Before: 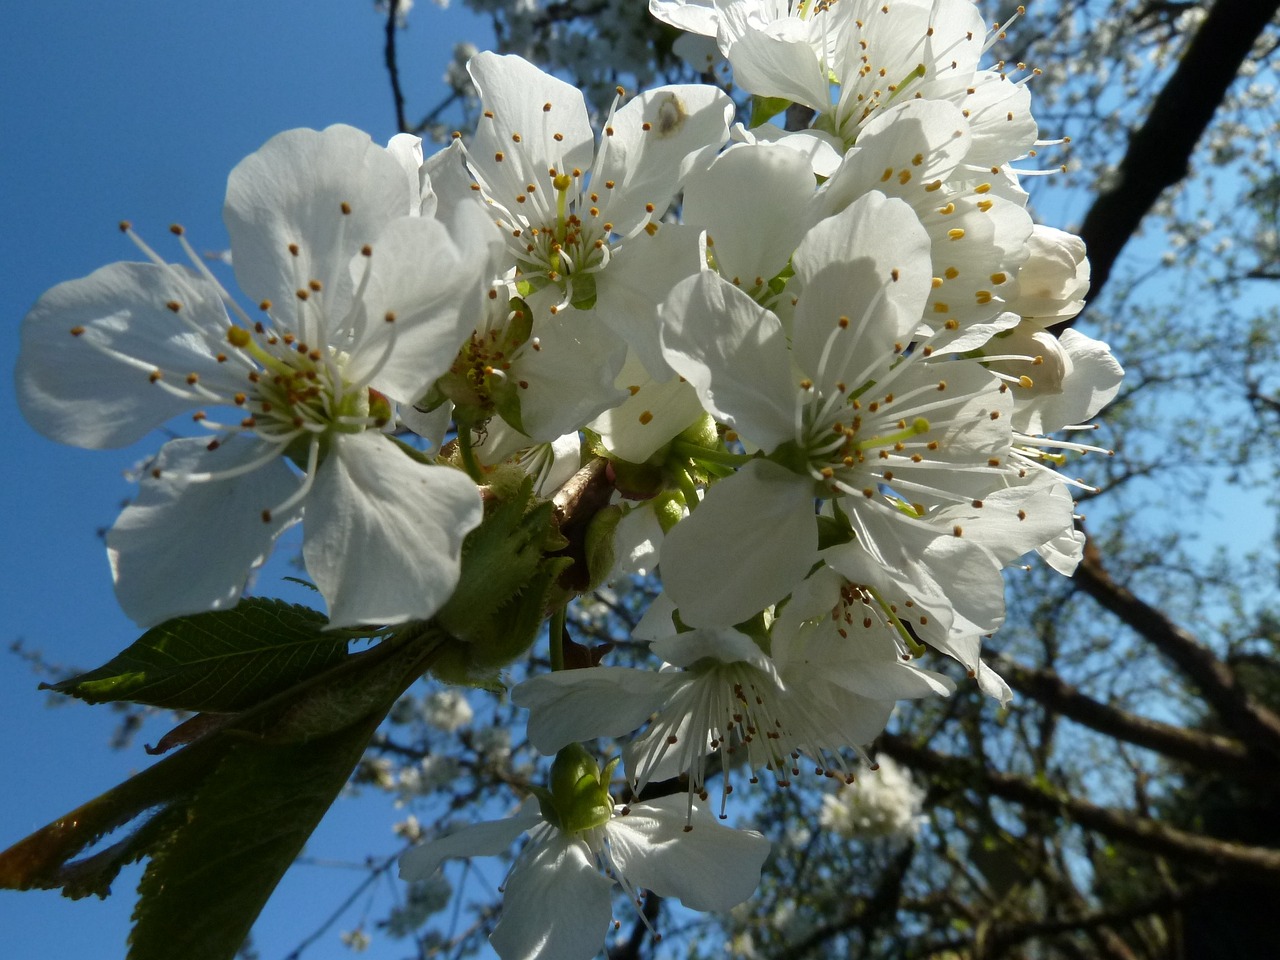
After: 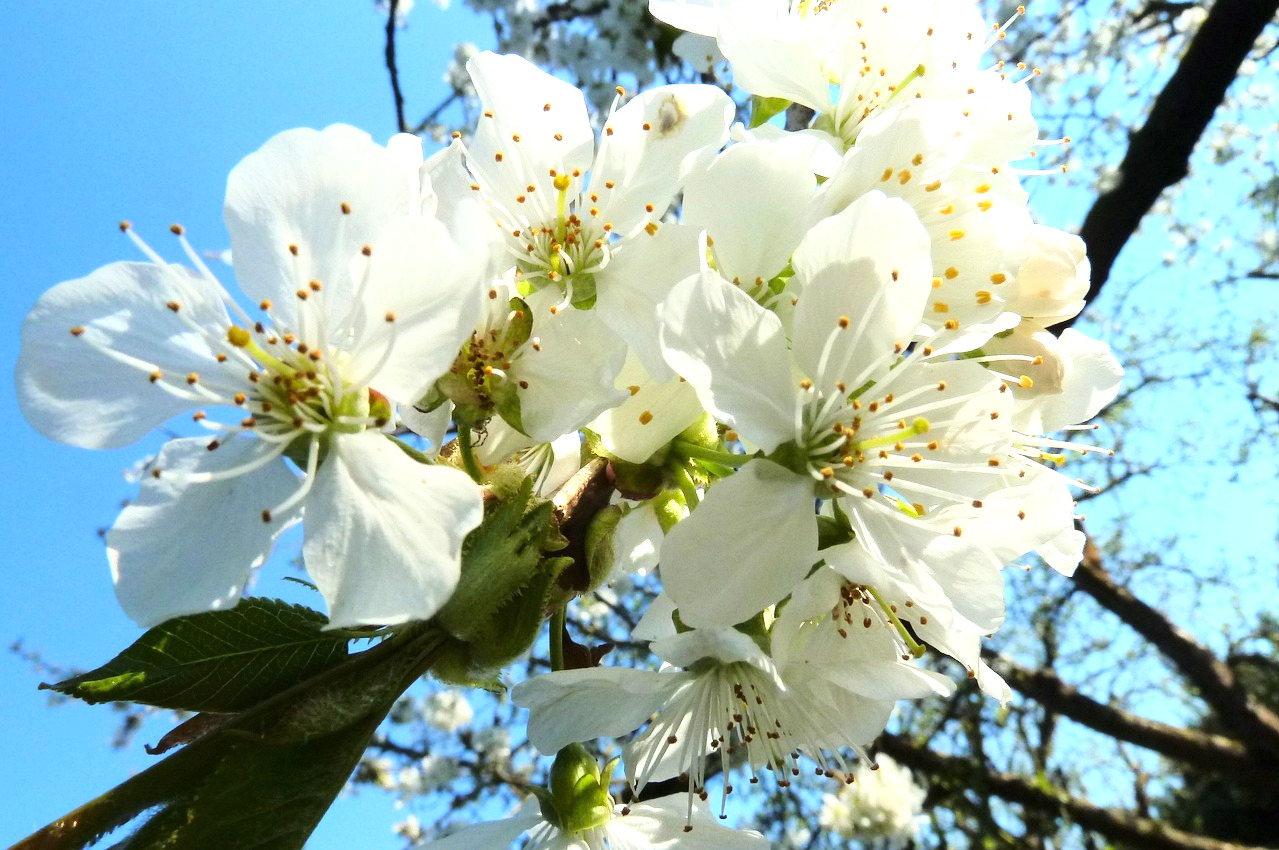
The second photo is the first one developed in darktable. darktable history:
exposure: exposure 1 EV, compensate highlight preservation false
crop and rotate: top 0%, bottom 11.38%
base curve: curves: ch0 [(0, 0) (0.028, 0.03) (0.121, 0.232) (0.46, 0.748) (0.859, 0.968) (1, 1)]
